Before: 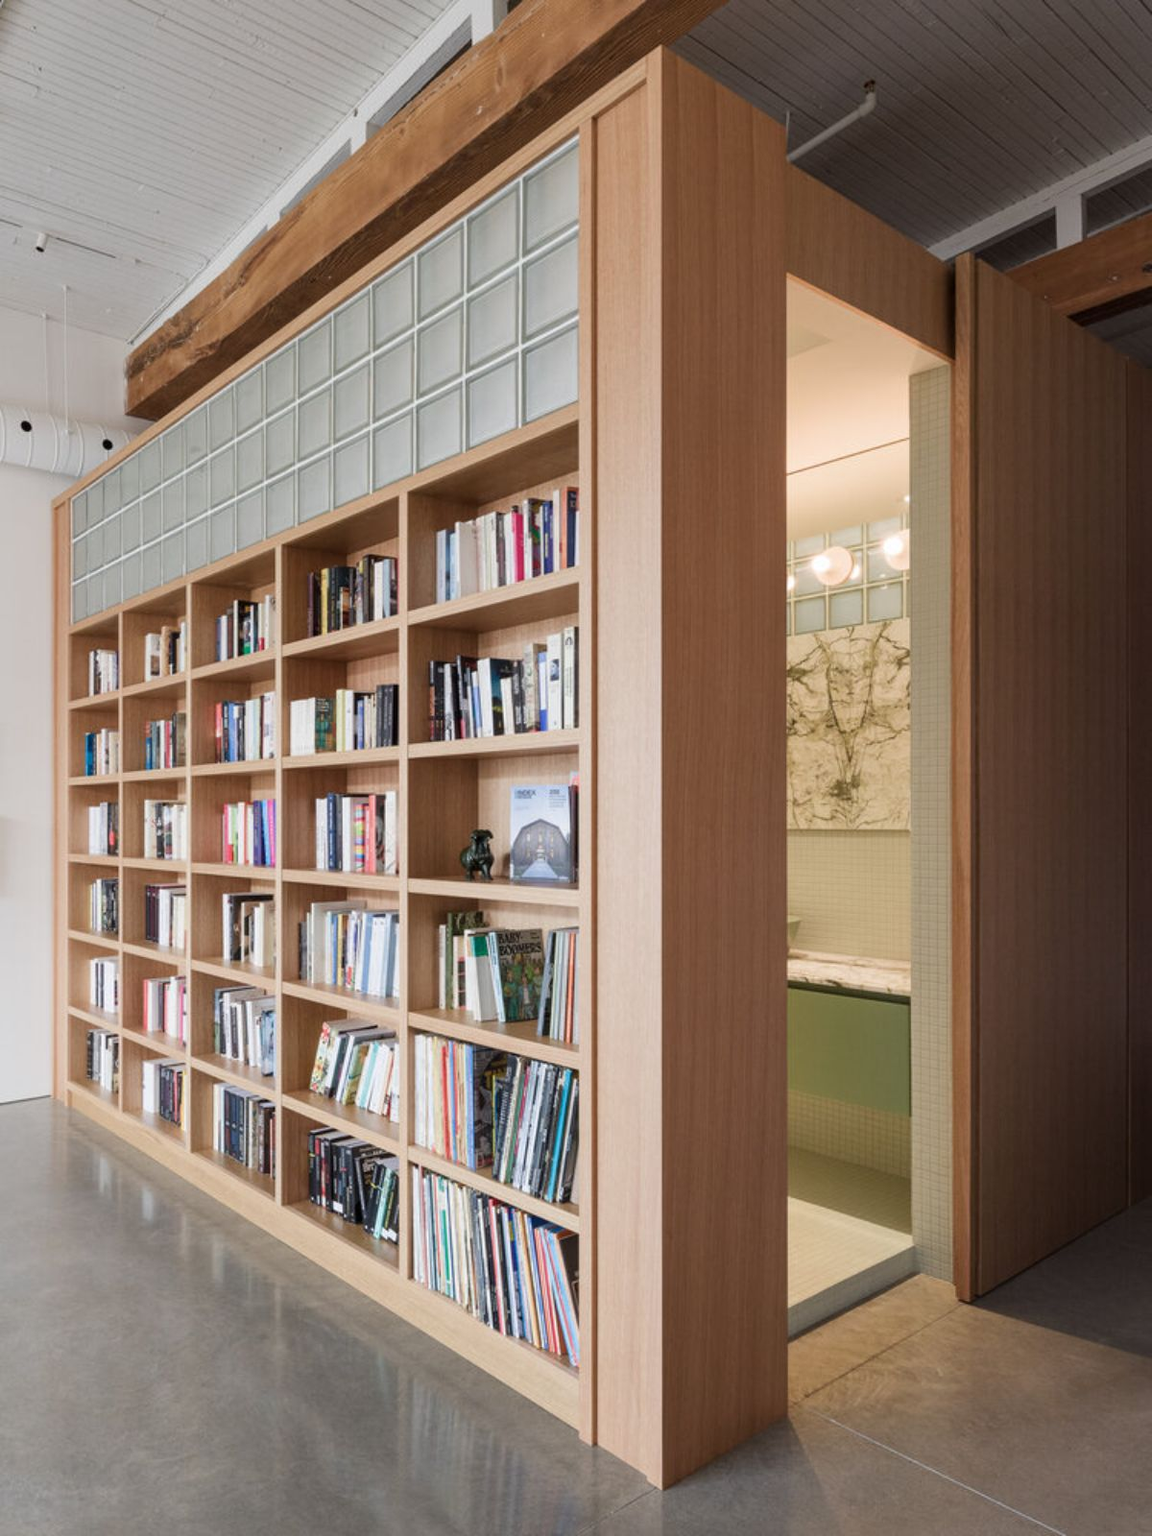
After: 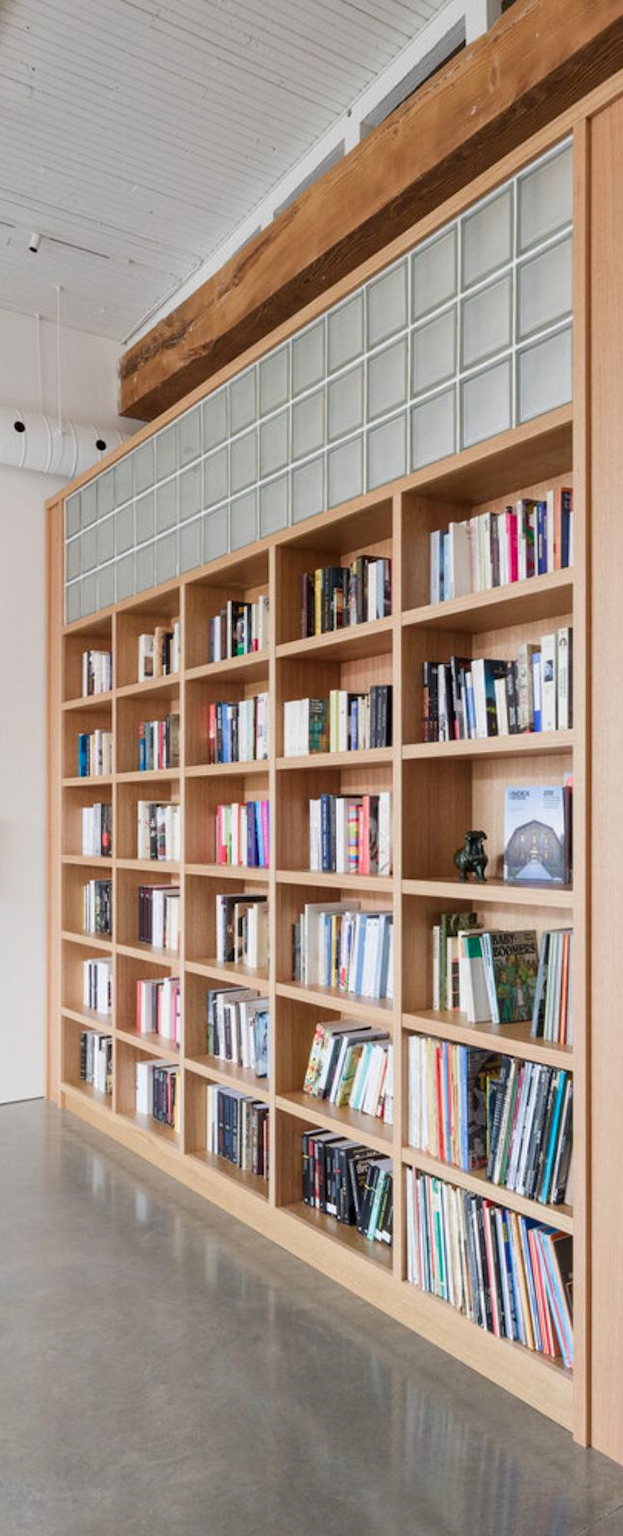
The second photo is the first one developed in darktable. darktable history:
crop: left 0.59%, right 45.3%, bottom 0.087%
contrast brightness saturation: contrast 0.038, saturation 0.16
